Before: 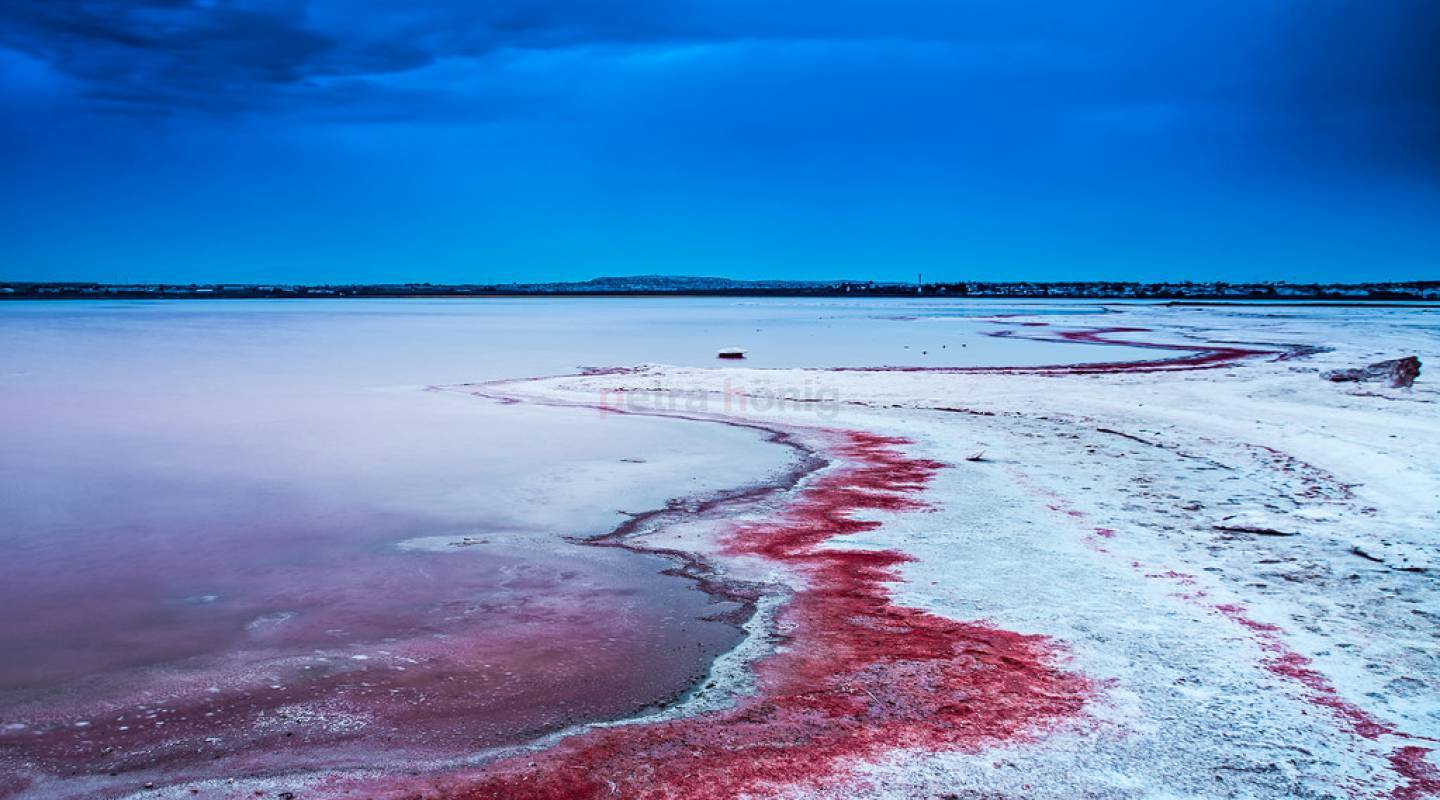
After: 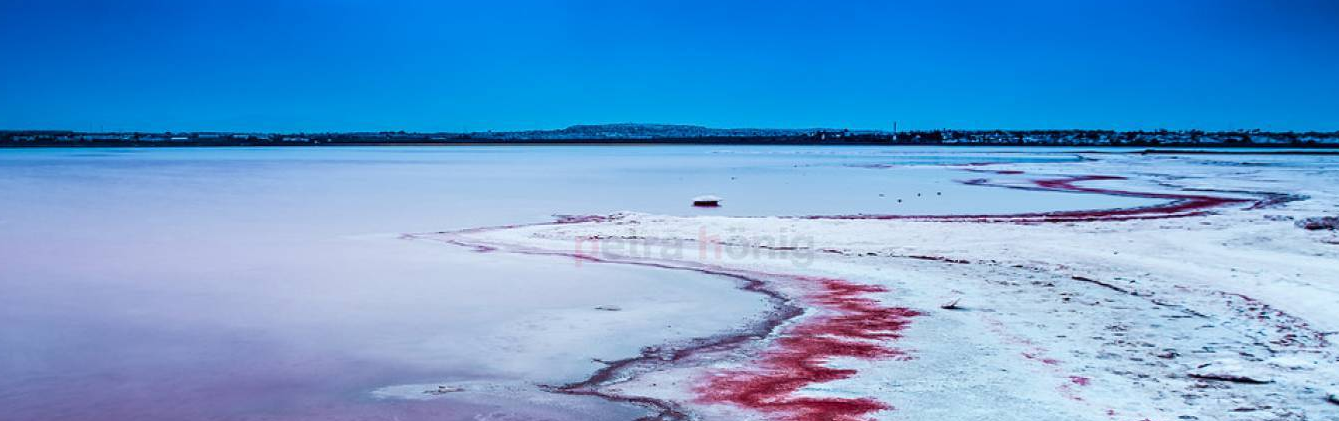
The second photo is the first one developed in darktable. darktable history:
crop: left 1.761%, top 19.027%, right 5.236%, bottom 28.312%
